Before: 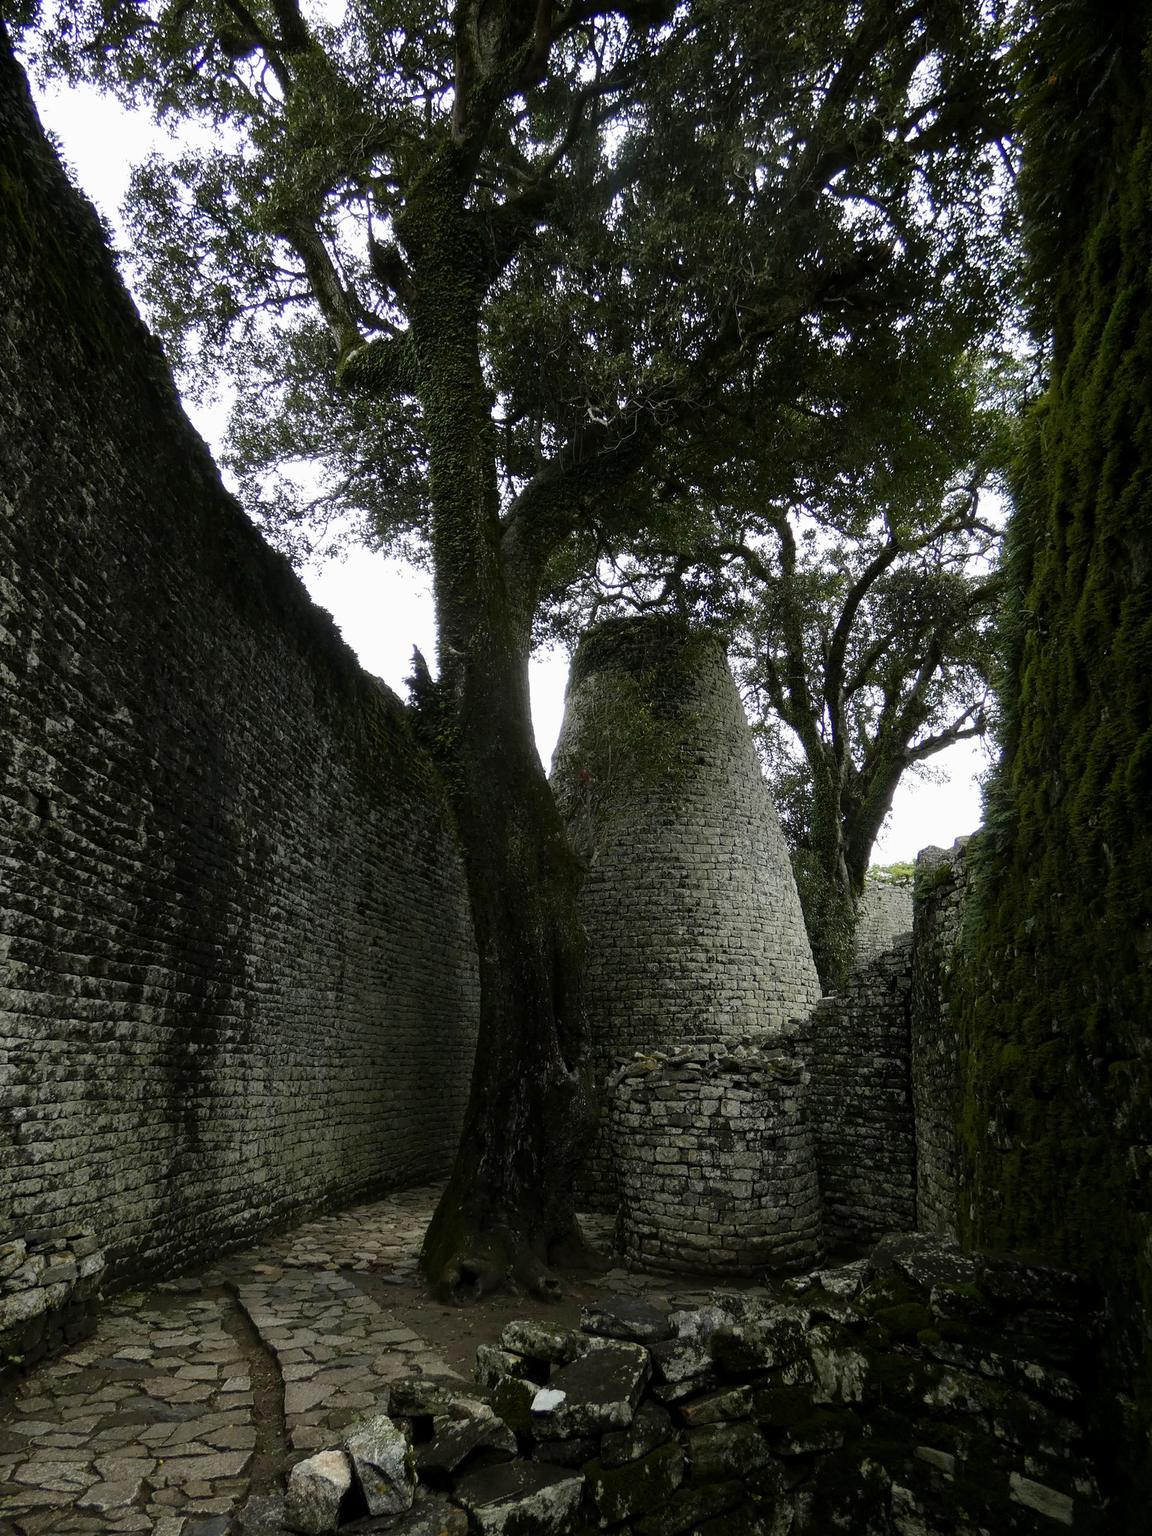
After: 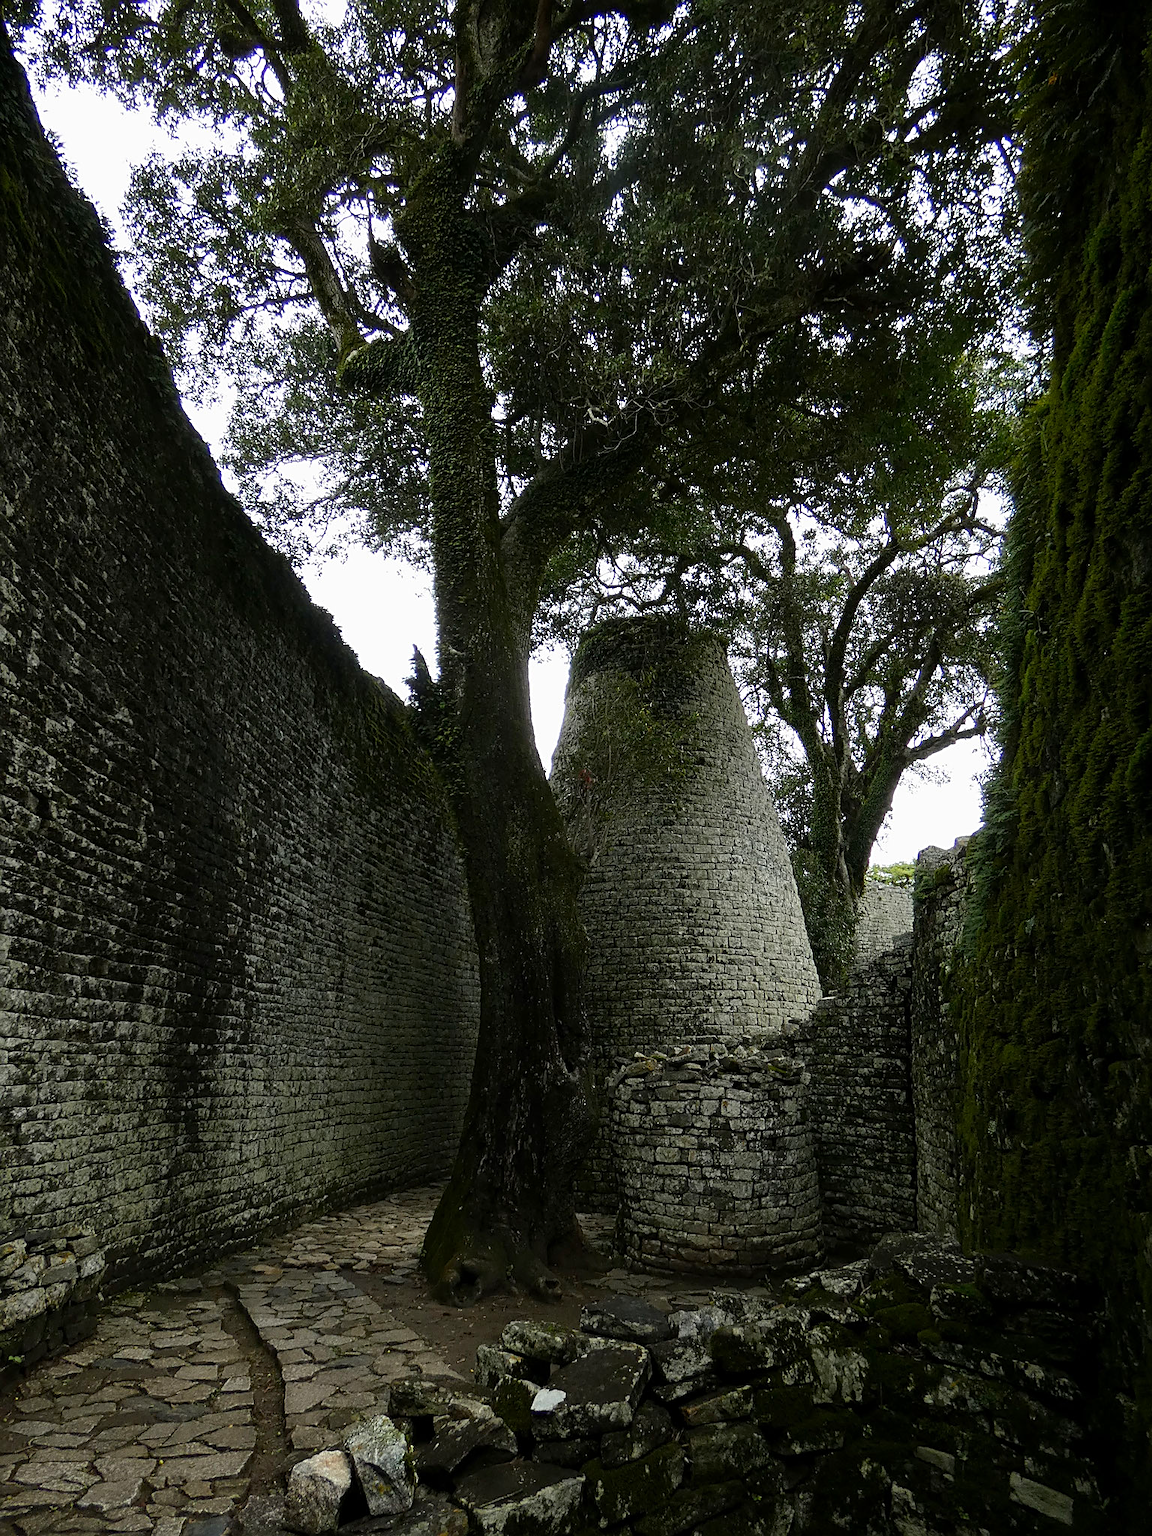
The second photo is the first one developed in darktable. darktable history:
levels: levels [0, 0.499, 1]
sharpen: on, module defaults
